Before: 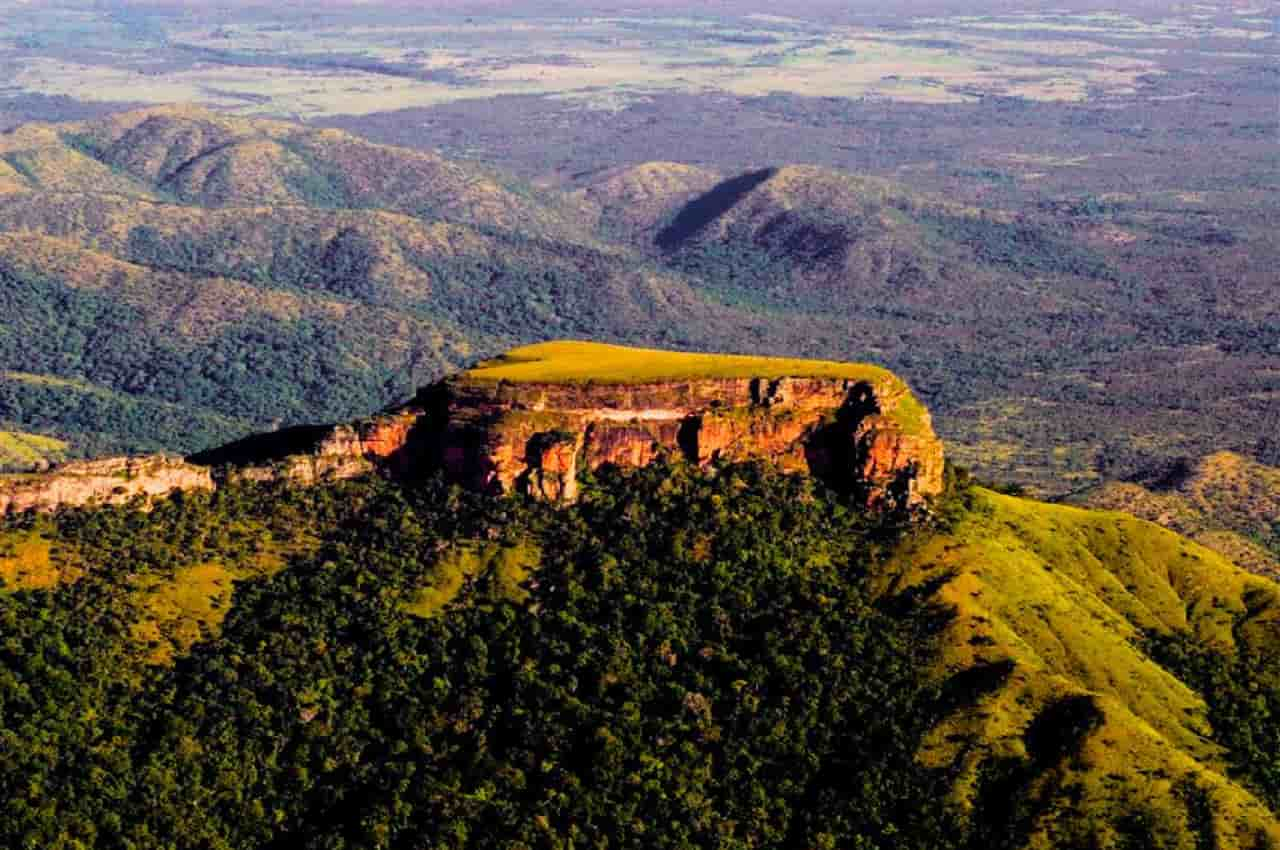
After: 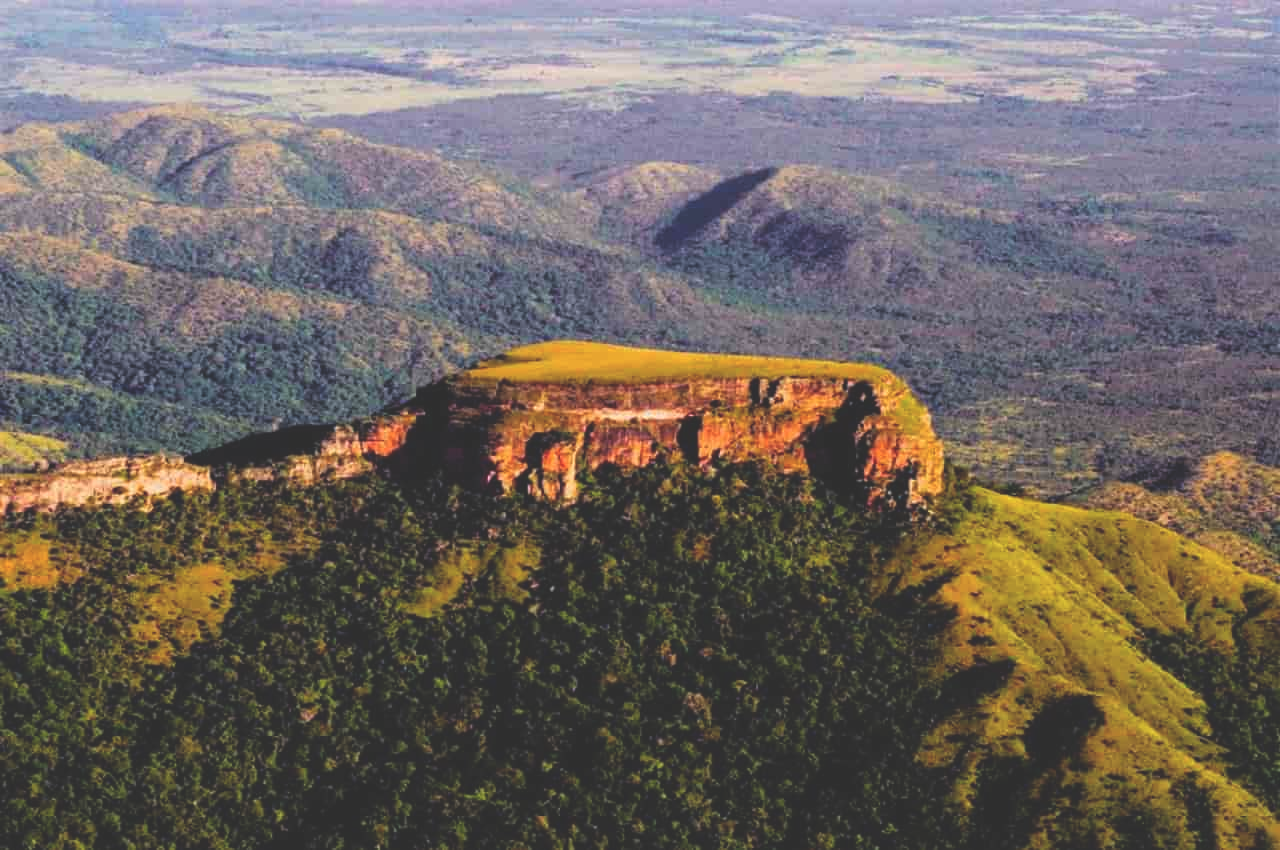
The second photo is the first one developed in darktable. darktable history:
exposure: black level correction -0.029, compensate highlight preservation false
